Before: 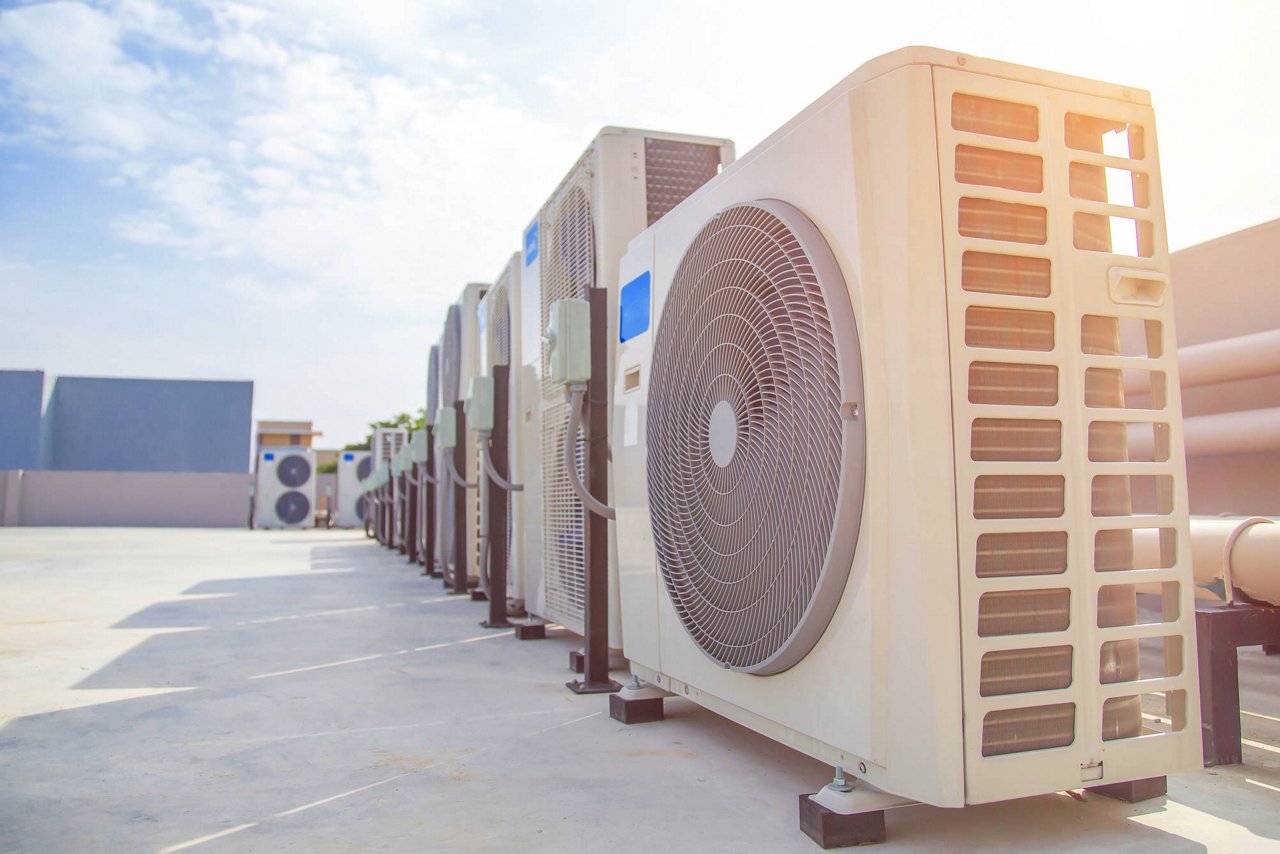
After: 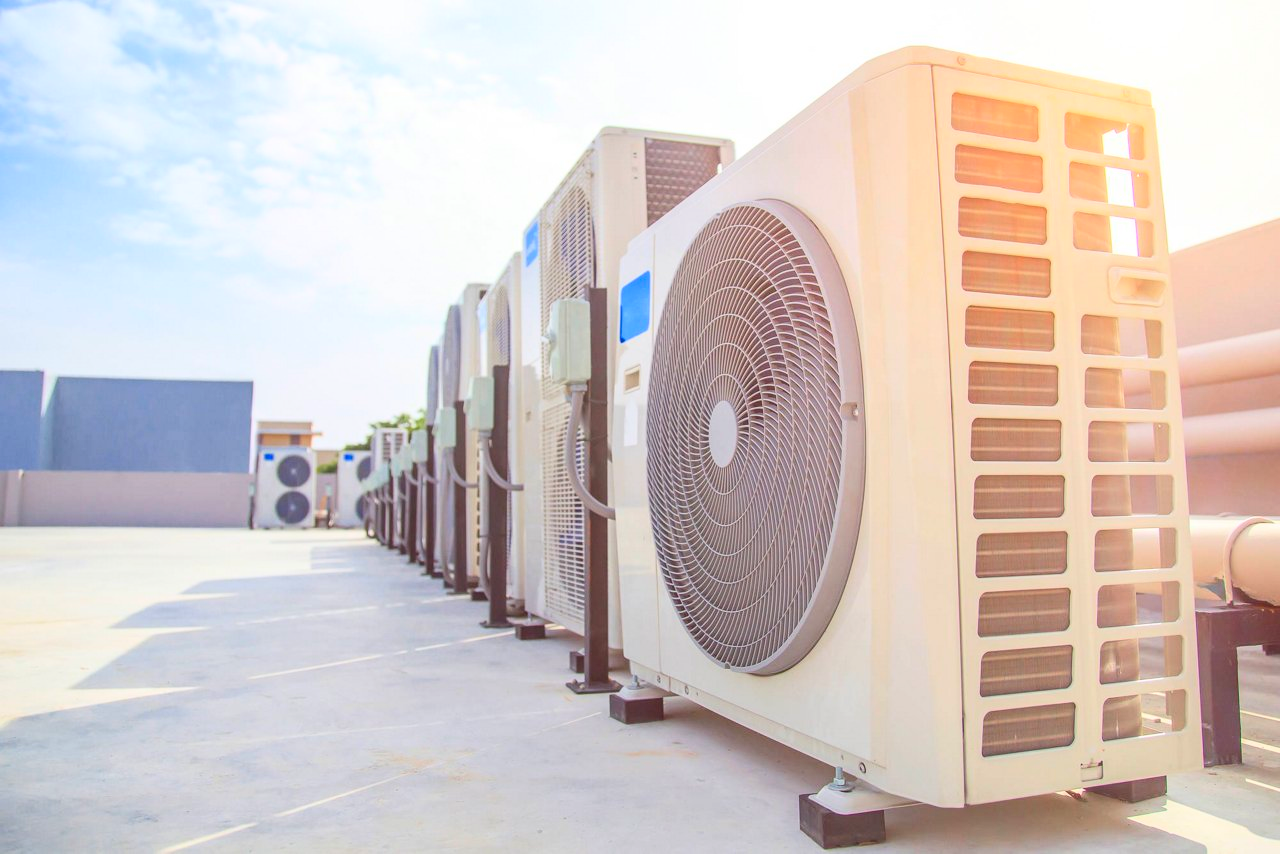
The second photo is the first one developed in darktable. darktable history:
base curve: curves: ch0 [(0, 0) (0.472, 0.455) (1, 1)], preserve colors none
contrast brightness saturation: contrast 0.2, brightness 0.16, saturation 0.22
